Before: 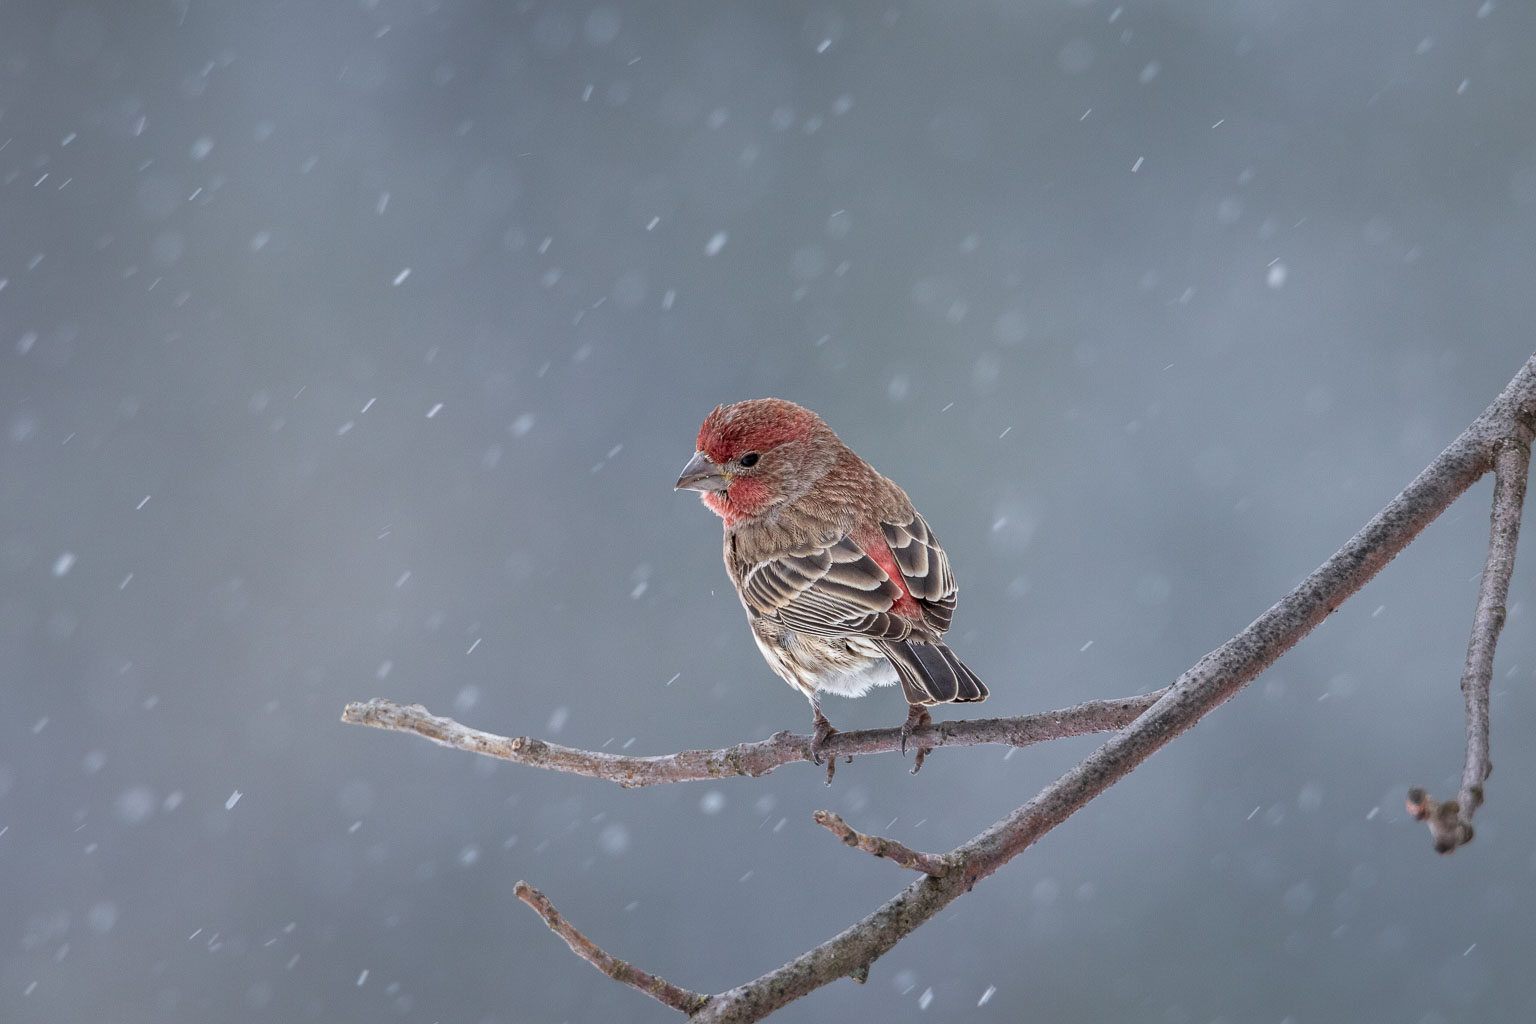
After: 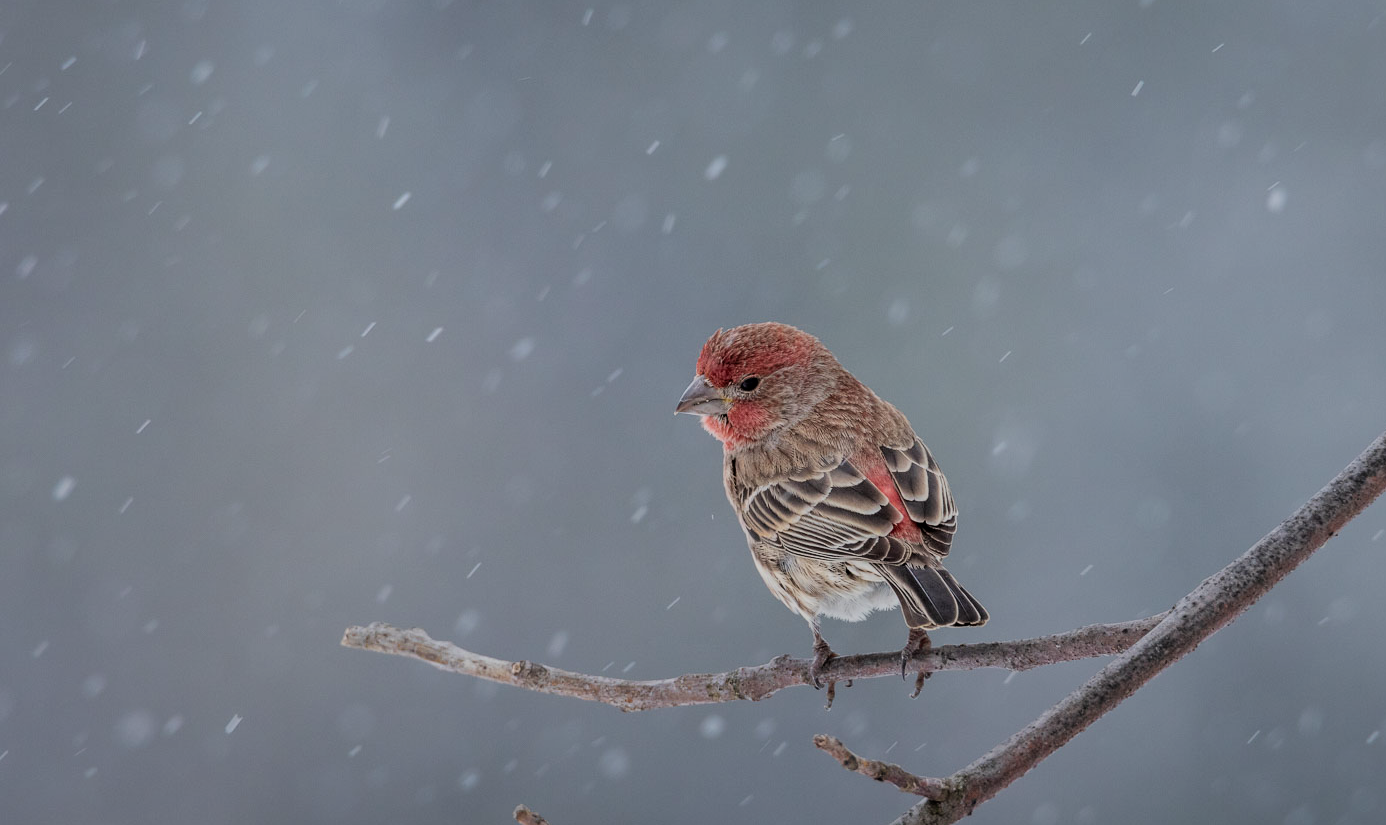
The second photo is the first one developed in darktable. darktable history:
graduated density: rotation -180°, offset 27.42
filmic rgb: black relative exposure -7.65 EV, white relative exposure 4.56 EV, hardness 3.61, color science v6 (2022)
crop: top 7.49%, right 9.717%, bottom 11.943%
white balance: red 1.009, blue 0.985
